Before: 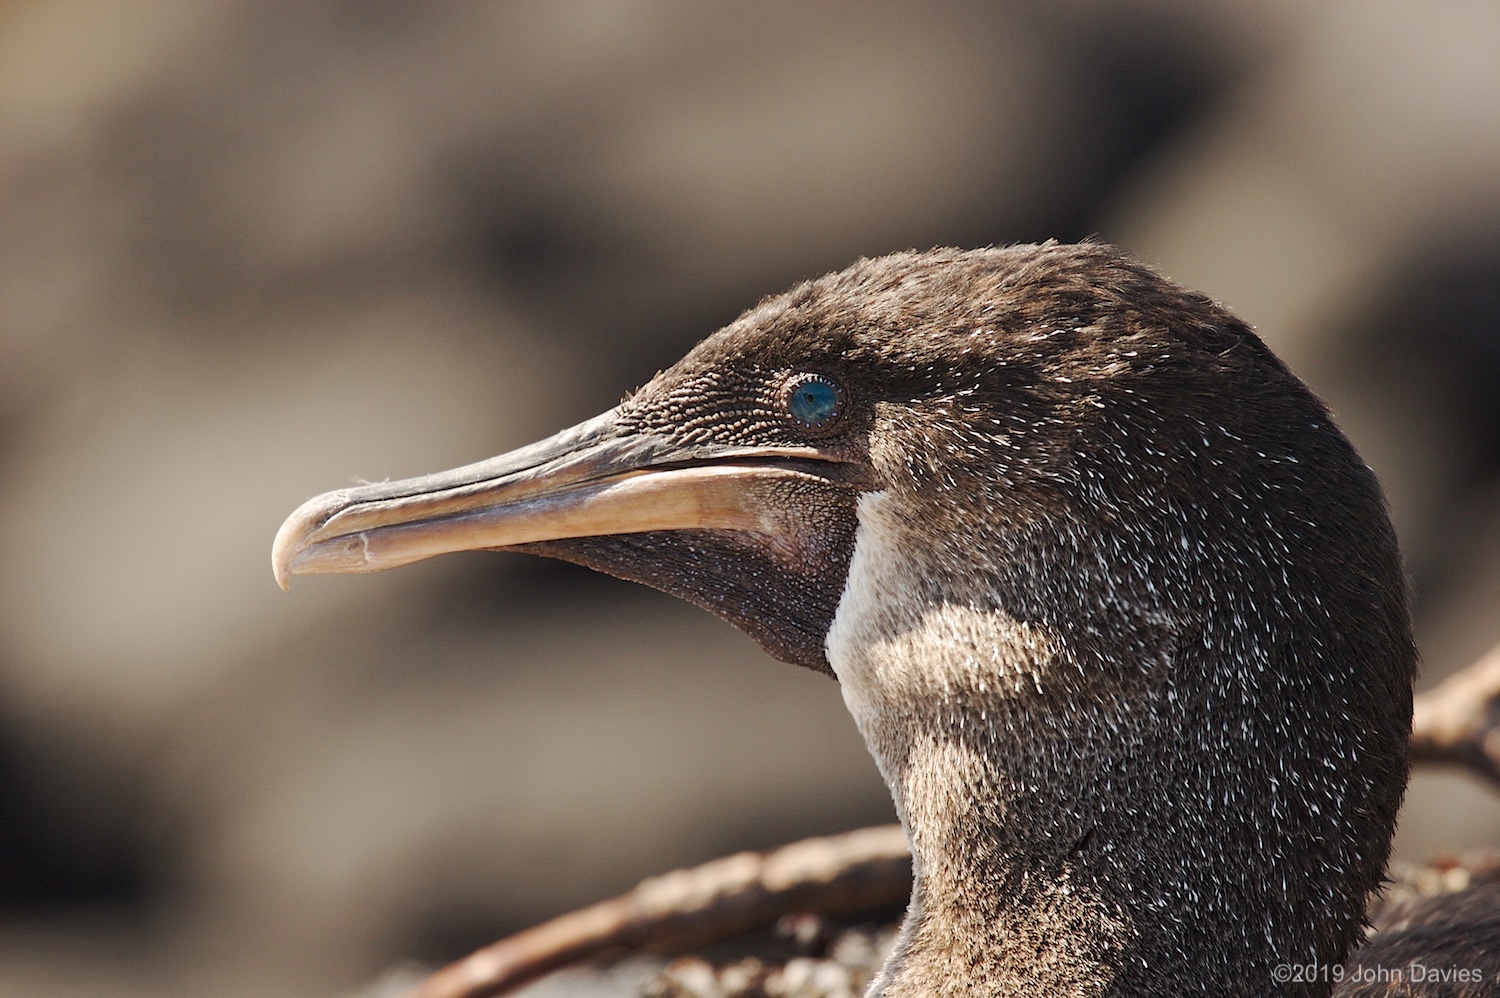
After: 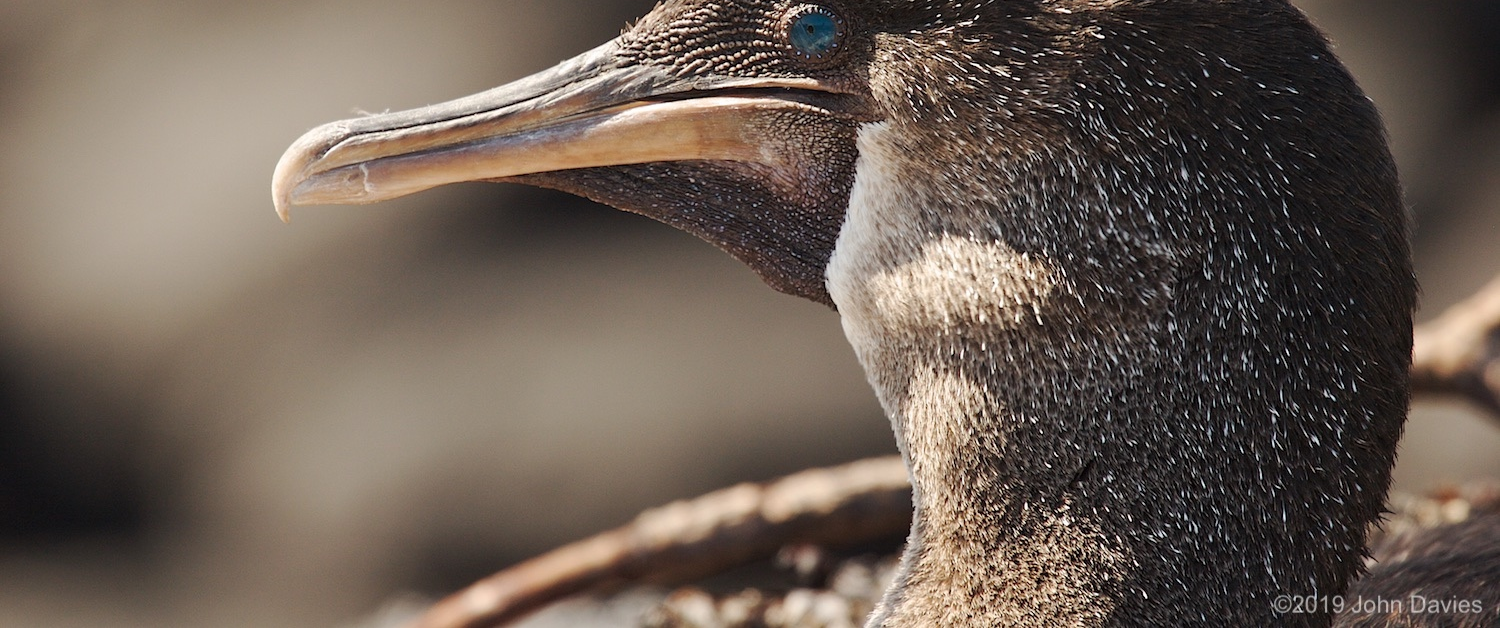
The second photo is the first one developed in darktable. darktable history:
crop and rotate: top 36.986%
